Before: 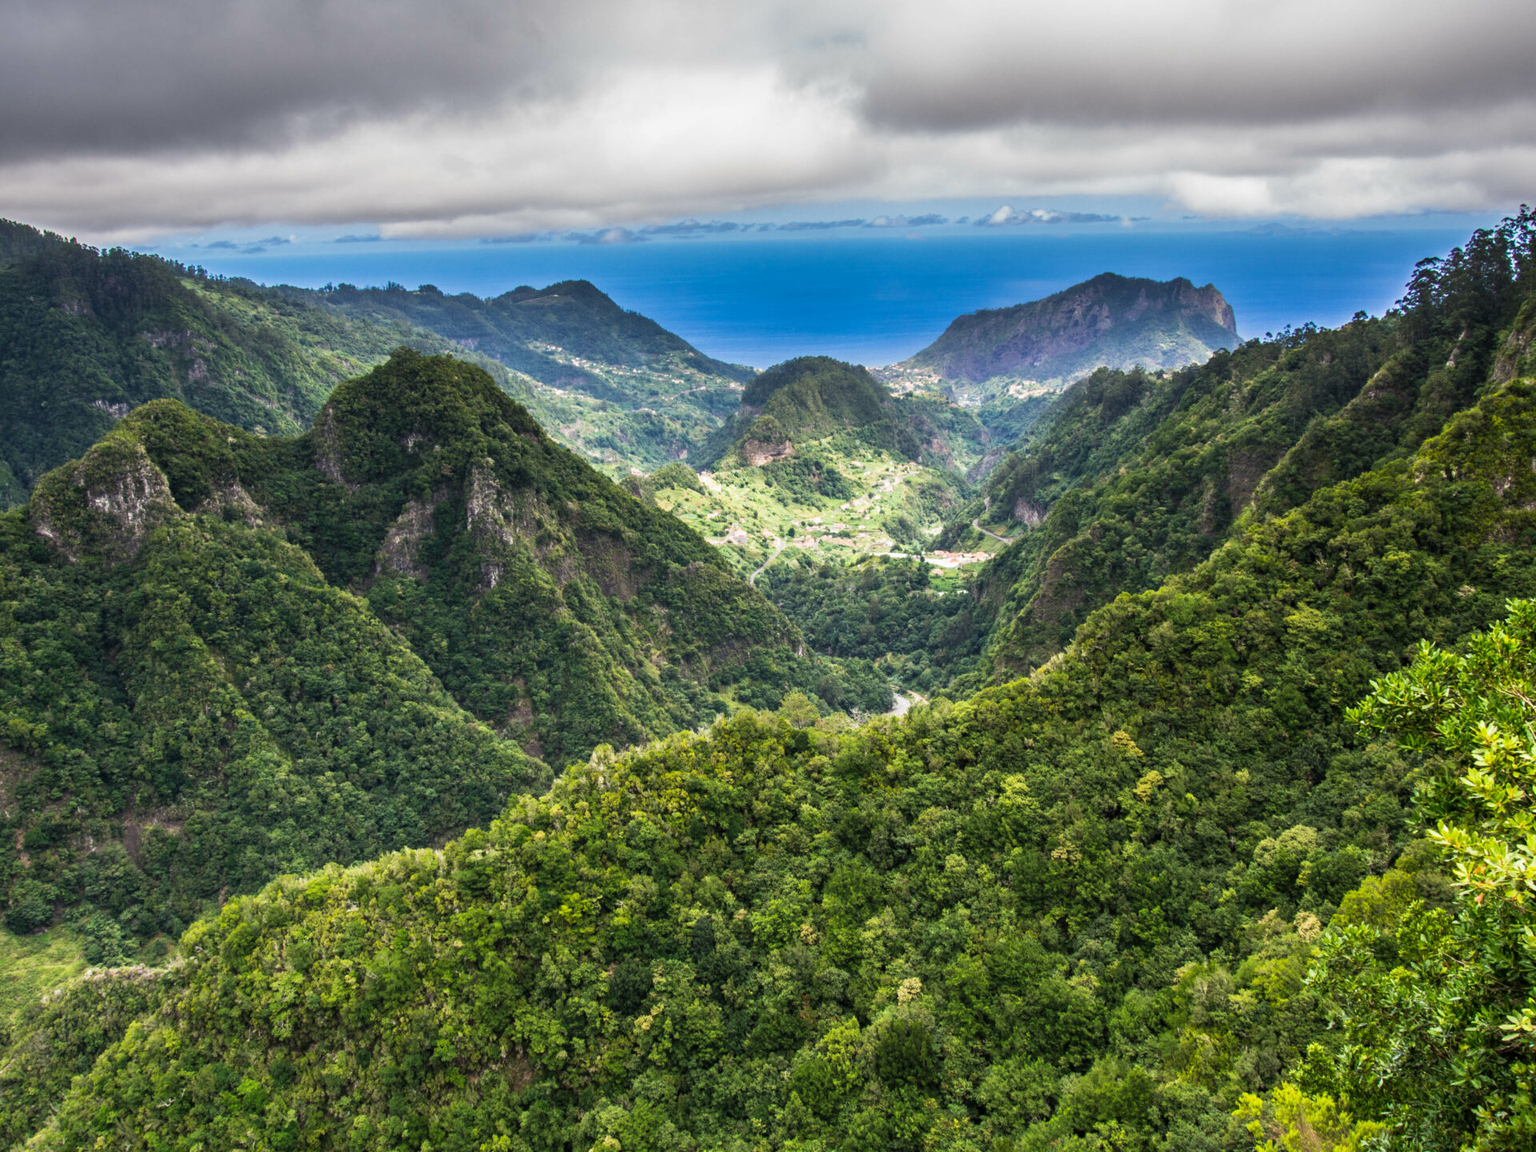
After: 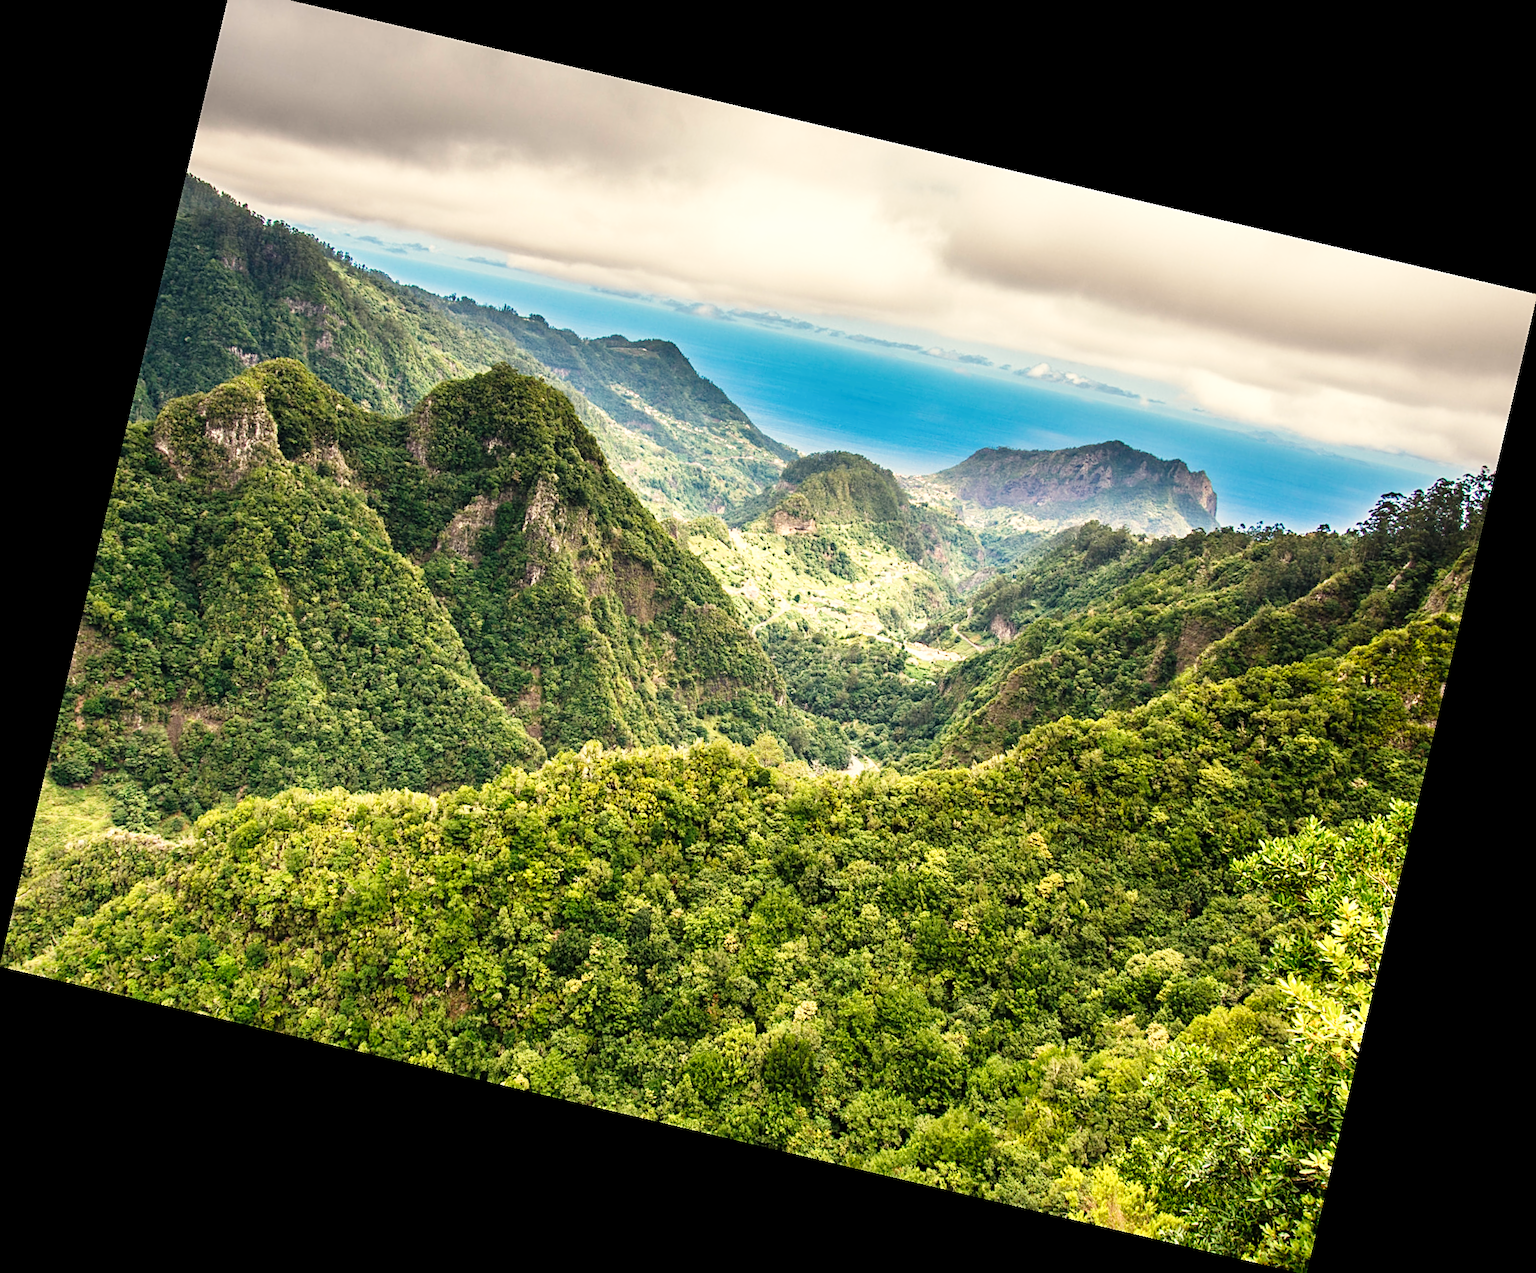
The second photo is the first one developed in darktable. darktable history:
white balance: red 1.123, blue 0.83
crop: top 1.049%, right 0.001%
sharpen: on, module defaults
rotate and perspective: rotation 13.27°, automatic cropping off
base curve: curves: ch0 [(0, 0) (0.008, 0.007) (0.022, 0.029) (0.048, 0.089) (0.092, 0.197) (0.191, 0.399) (0.275, 0.534) (0.357, 0.65) (0.477, 0.78) (0.542, 0.833) (0.799, 0.973) (1, 1)], preserve colors none
